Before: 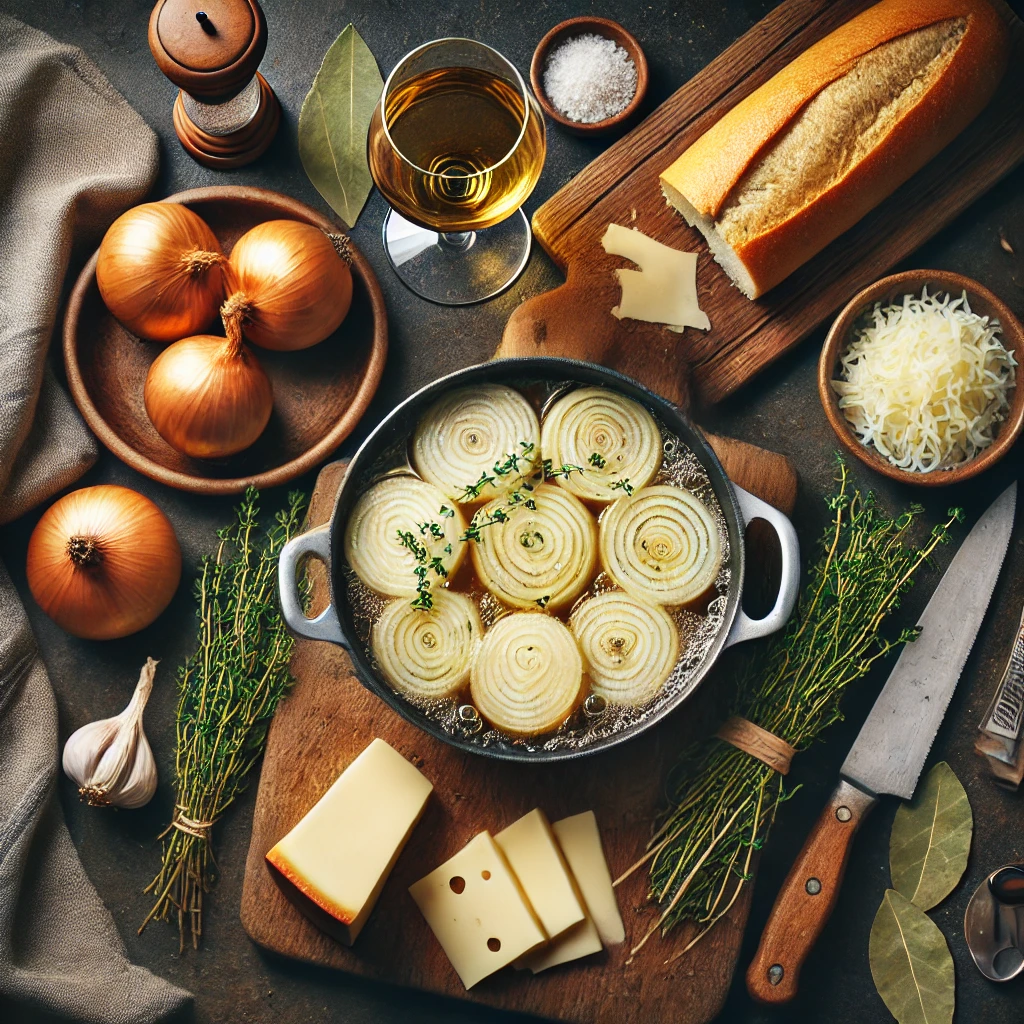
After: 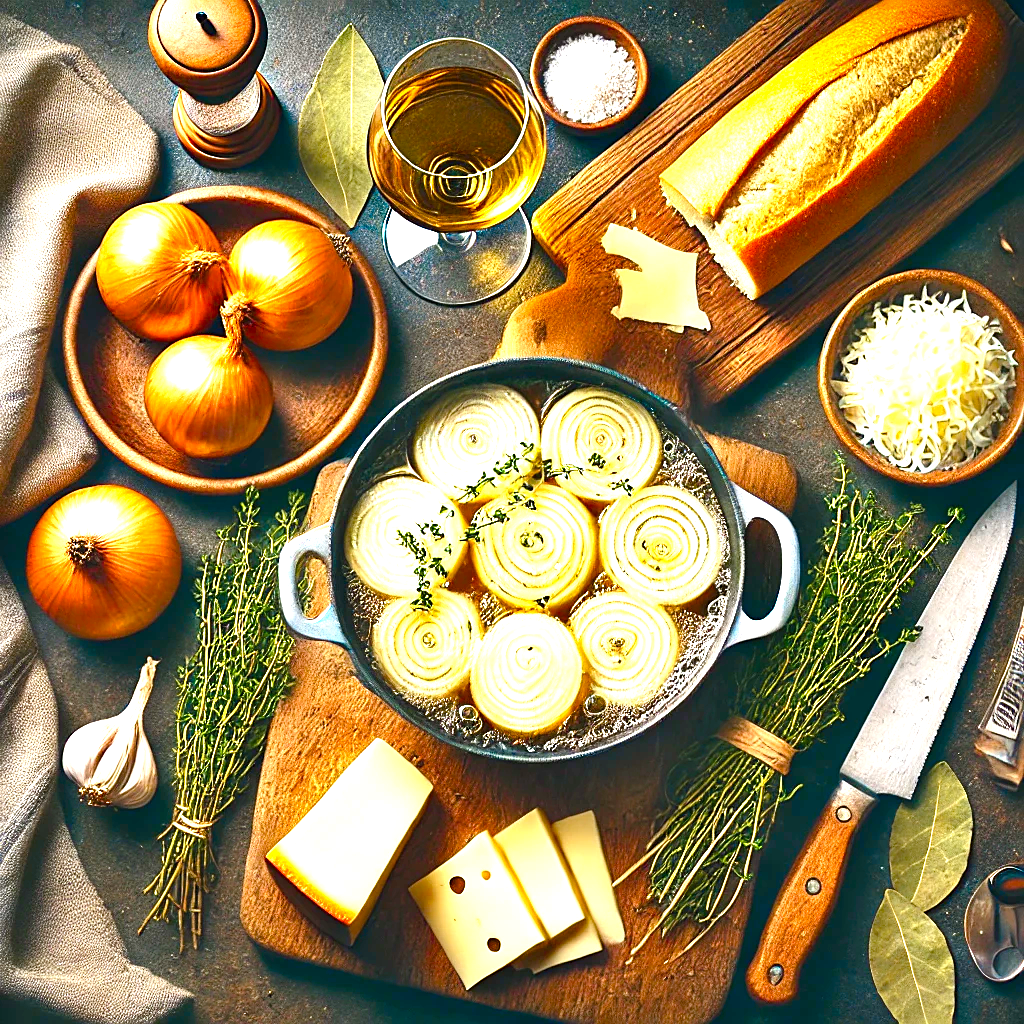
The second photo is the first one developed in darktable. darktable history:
exposure: black level correction 0, exposure 1.451 EV, compensate highlight preservation false
color balance rgb: power › hue 310.14°, perceptual saturation grading › global saturation 20%, perceptual saturation grading › highlights -25.172%, perceptual saturation grading › shadows 24.15%, global vibrance 30.106%
color zones: curves: ch0 [(0.254, 0.492) (0.724, 0.62)]; ch1 [(0.25, 0.528) (0.719, 0.796)]; ch2 [(0, 0.472) (0.25, 0.5) (0.73, 0.184)]
contrast brightness saturation: contrast 0.08, saturation 0.017
sharpen: on, module defaults
